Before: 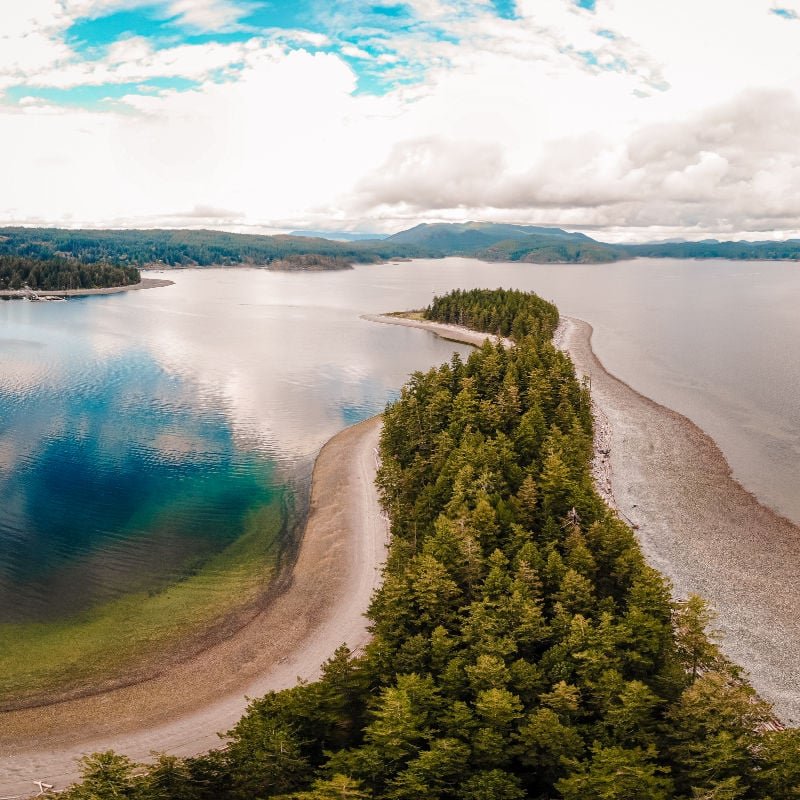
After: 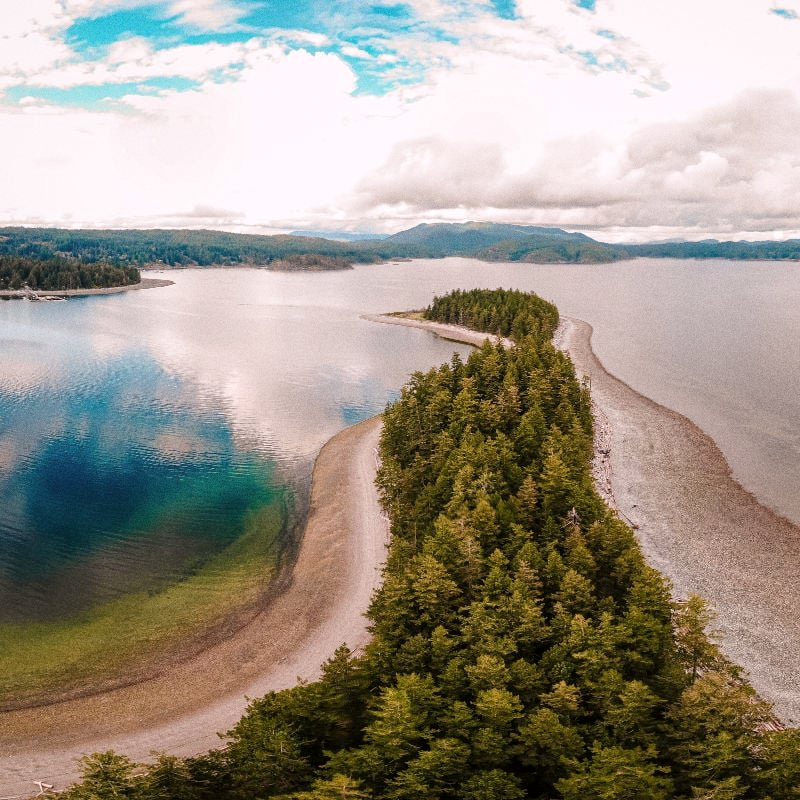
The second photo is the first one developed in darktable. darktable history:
grain: coarseness 0.09 ISO
color correction: highlights a* 3.12, highlights b* -1.55, shadows a* -0.101, shadows b* 2.52, saturation 0.98
